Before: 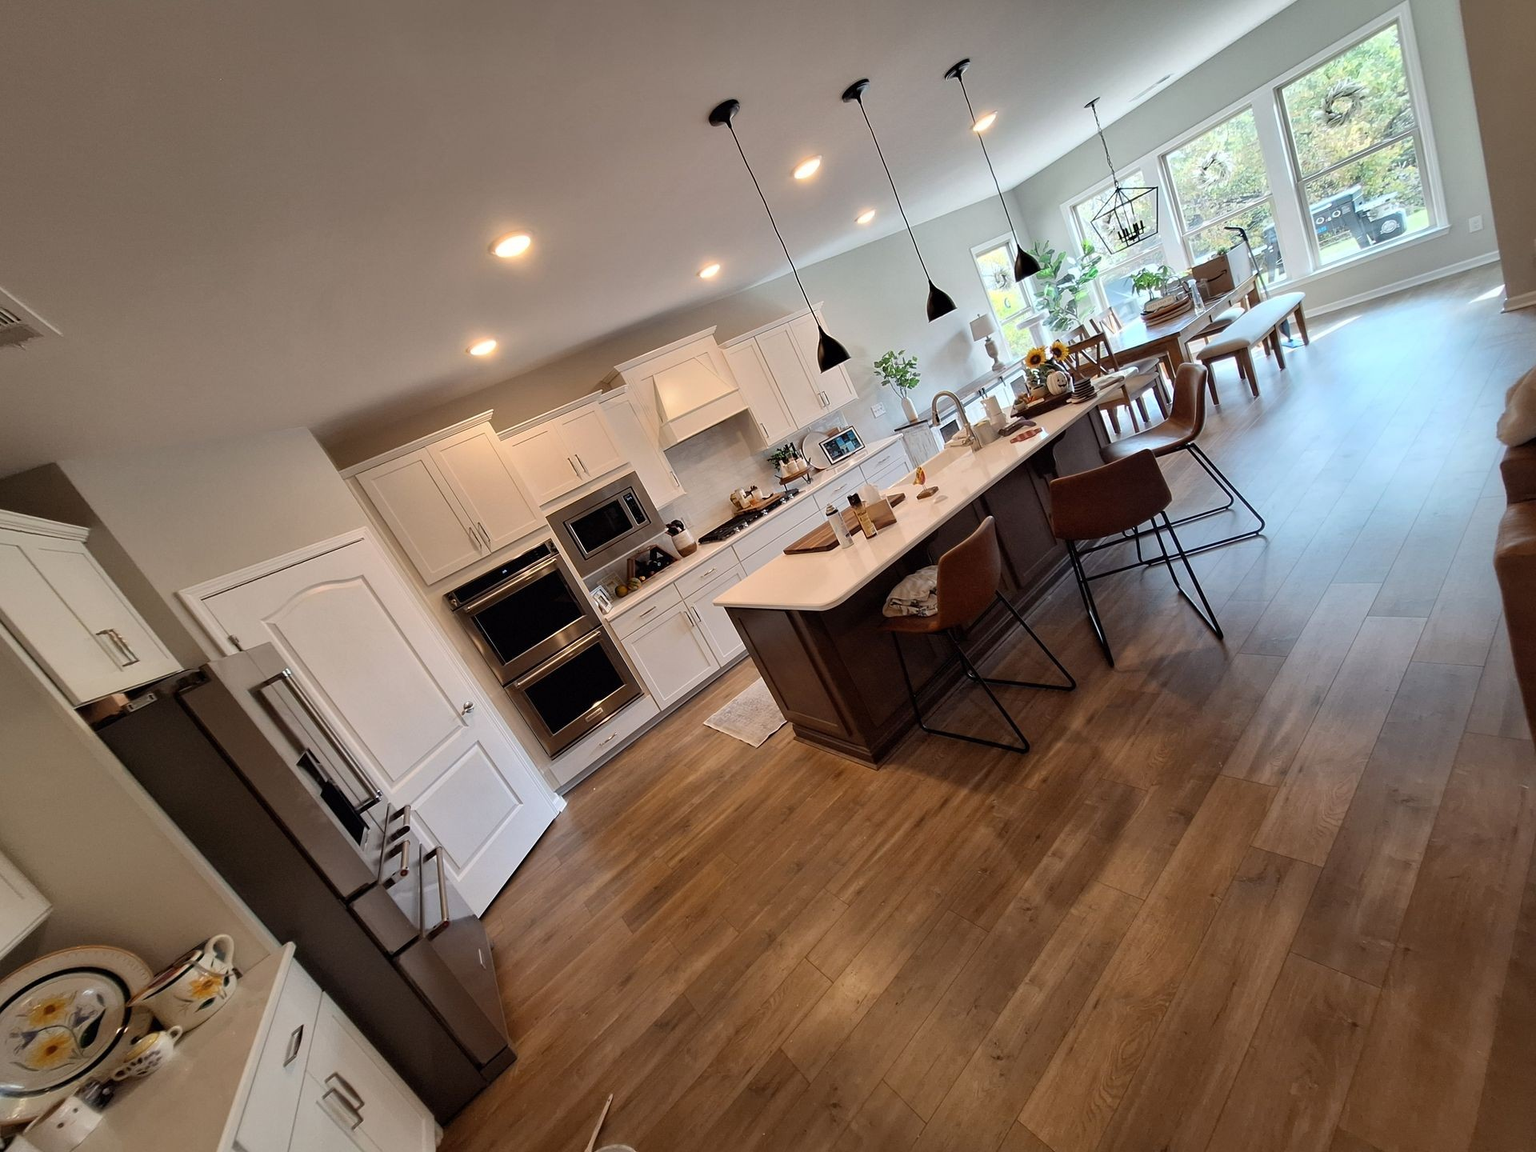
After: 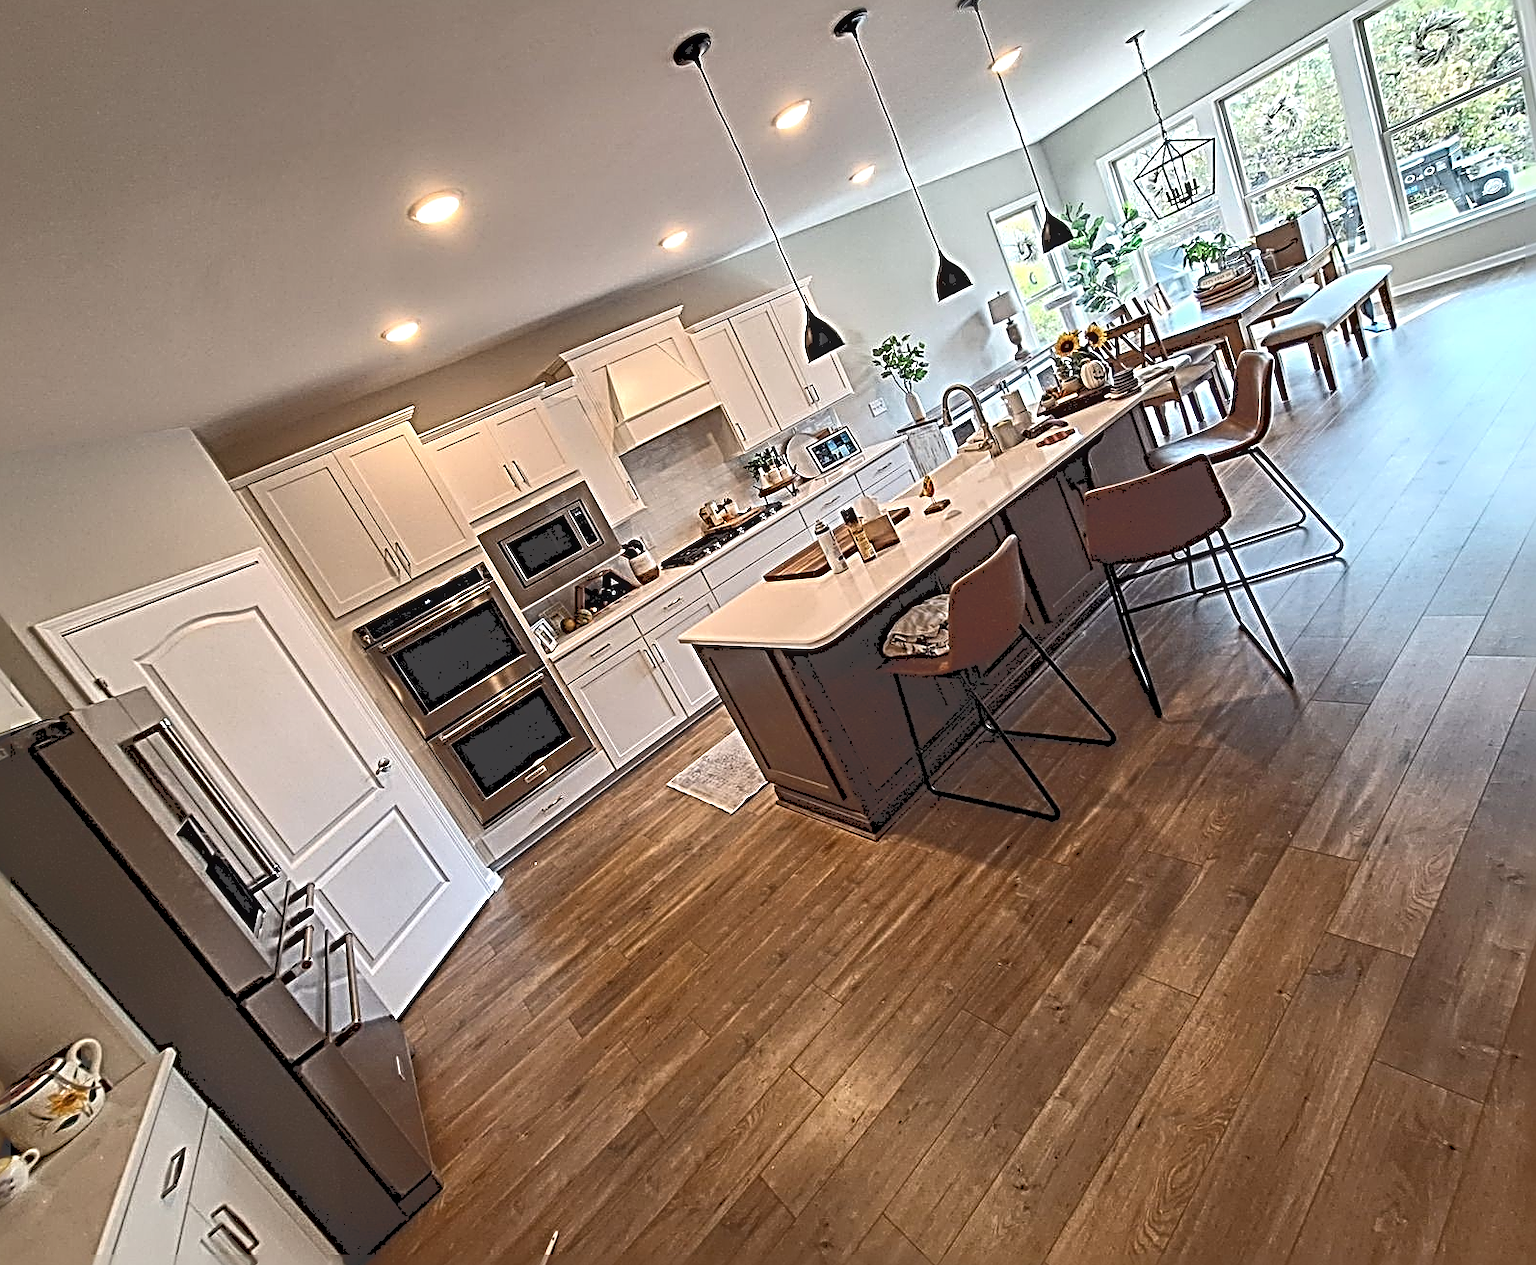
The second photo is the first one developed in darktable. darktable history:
tone curve: curves: ch0 [(0, 0) (0.003, 0.224) (0.011, 0.229) (0.025, 0.234) (0.044, 0.242) (0.069, 0.249) (0.1, 0.256) (0.136, 0.265) (0.177, 0.285) (0.224, 0.304) (0.277, 0.337) (0.335, 0.385) (0.399, 0.435) (0.468, 0.507) (0.543, 0.59) (0.623, 0.674) (0.709, 0.763) (0.801, 0.852) (0.898, 0.931) (1, 1)], color space Lab, independent channels, preserve colors none
sharpen: radius 4.001, amount 1.986
tone equalizer: on, module defaults
local contrast: on, module defaults
crop: left 9.769%, top 6.277%, right 7.193%, bottom 2.479%
